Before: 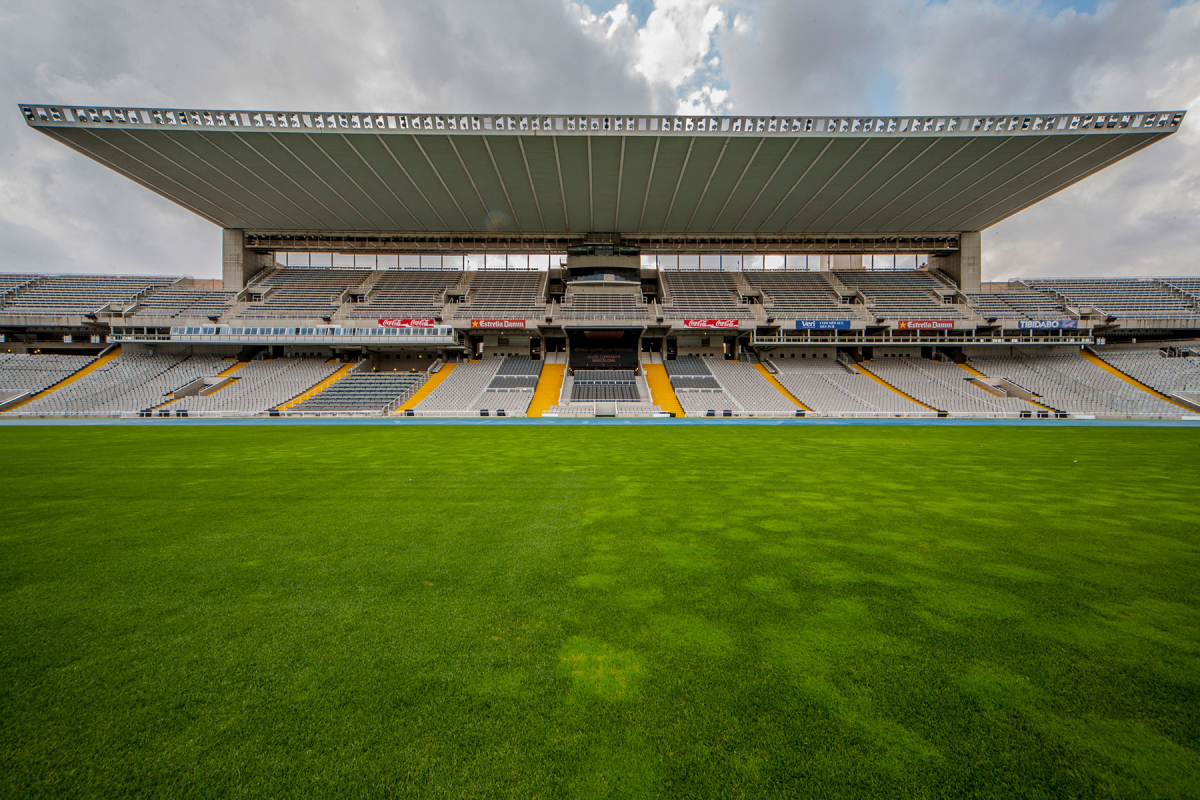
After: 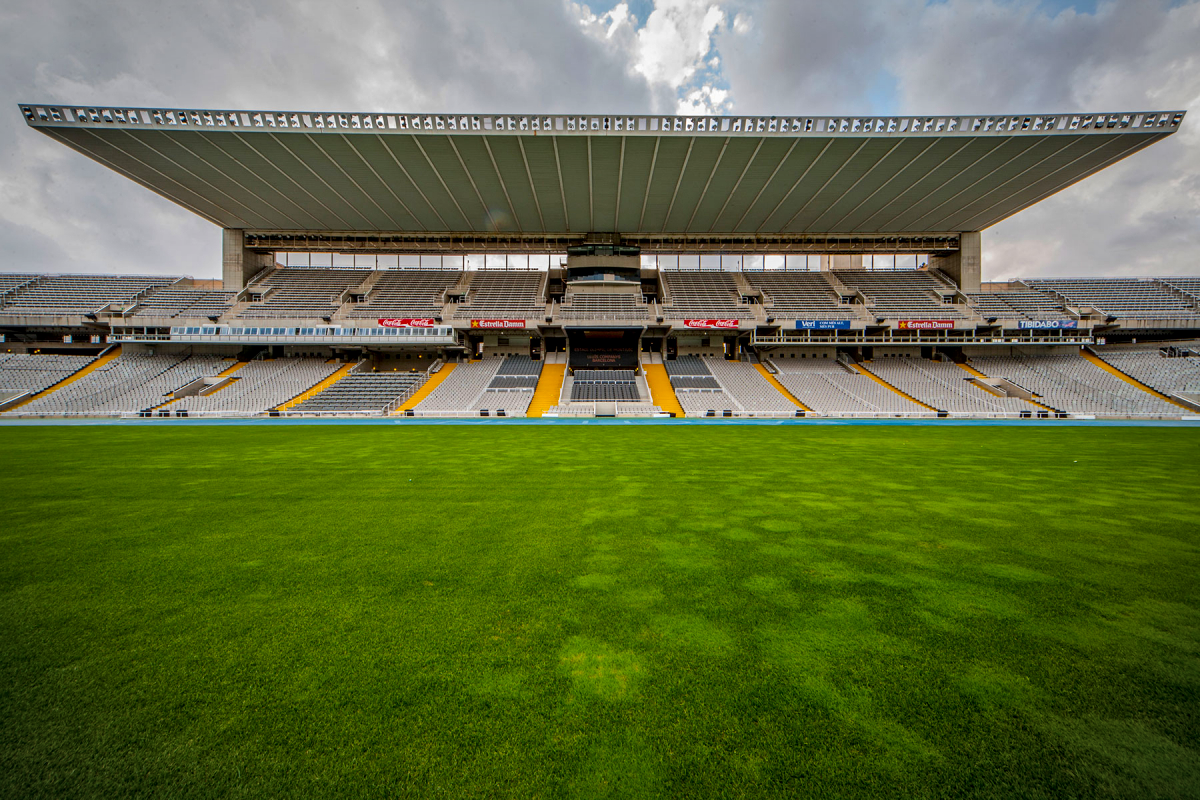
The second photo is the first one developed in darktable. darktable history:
local contrast: mode bilateral grid, contrast 30, coarseness 25, midtone range 0.2
vignetting: fall-off radius 100.83%, width/height ratio 1.339, unbound false
color balance rgb: power › hue 311.86°, perceptual saturation grading › global saturation 31.163%
